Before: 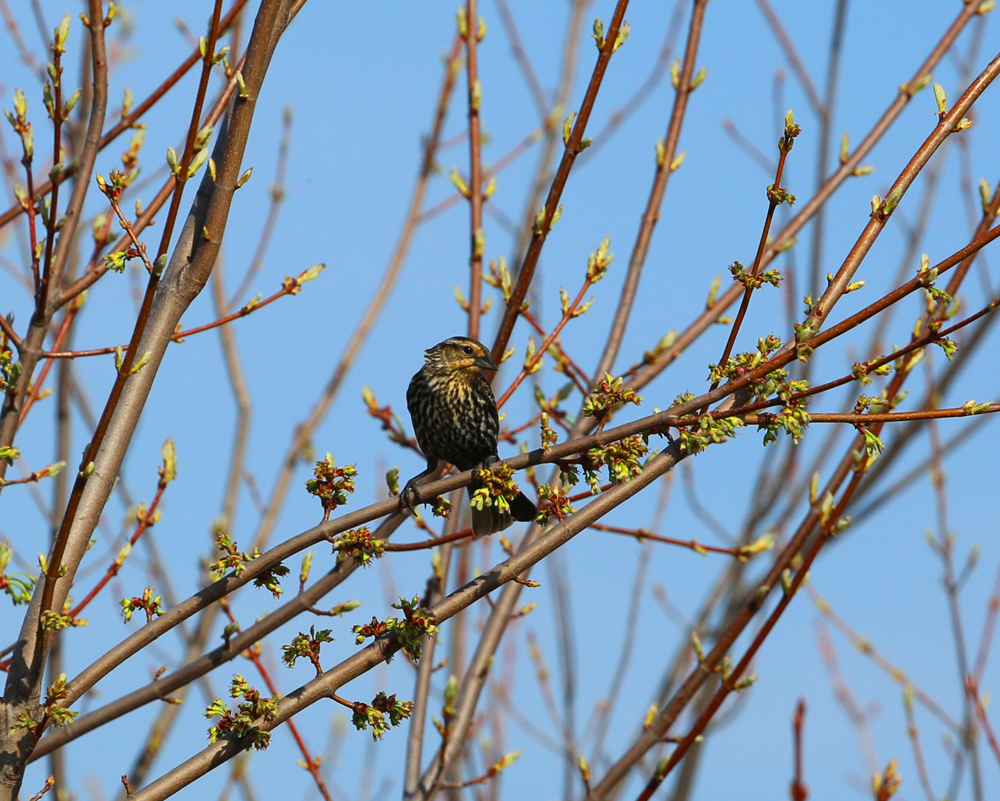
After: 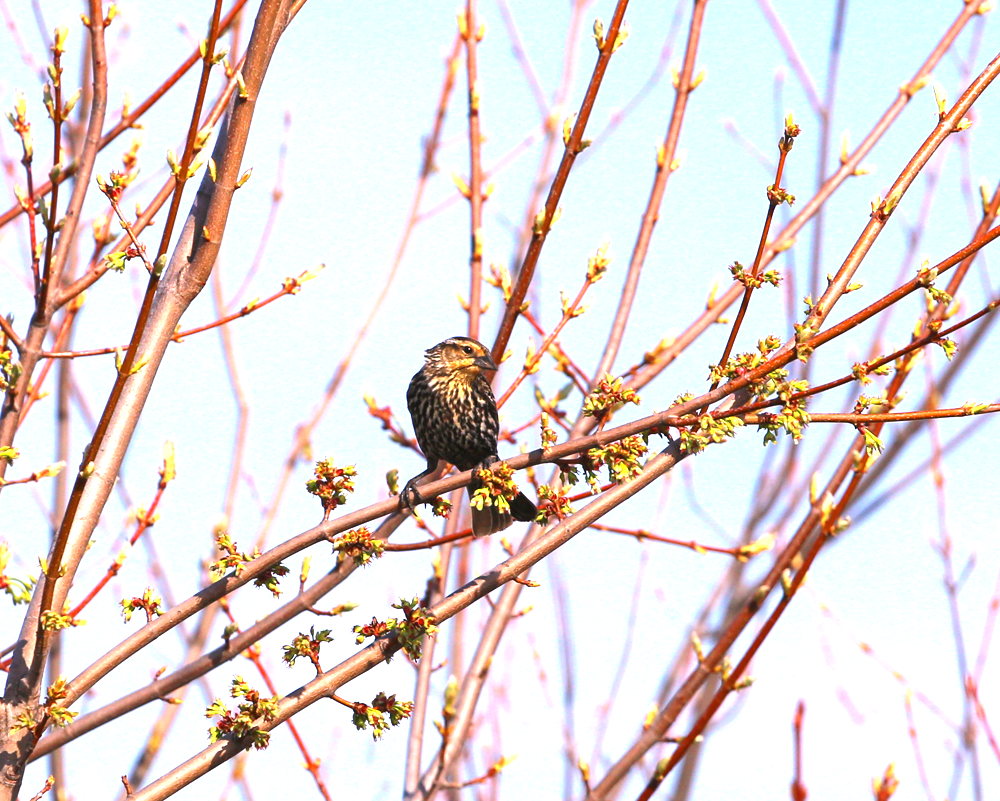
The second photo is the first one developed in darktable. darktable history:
white balance: red 1.188, blue 1.11
exposure: black level correction 0, exposure 1.388 EV, compensate exposure bias true, compensate highlight preservation false
